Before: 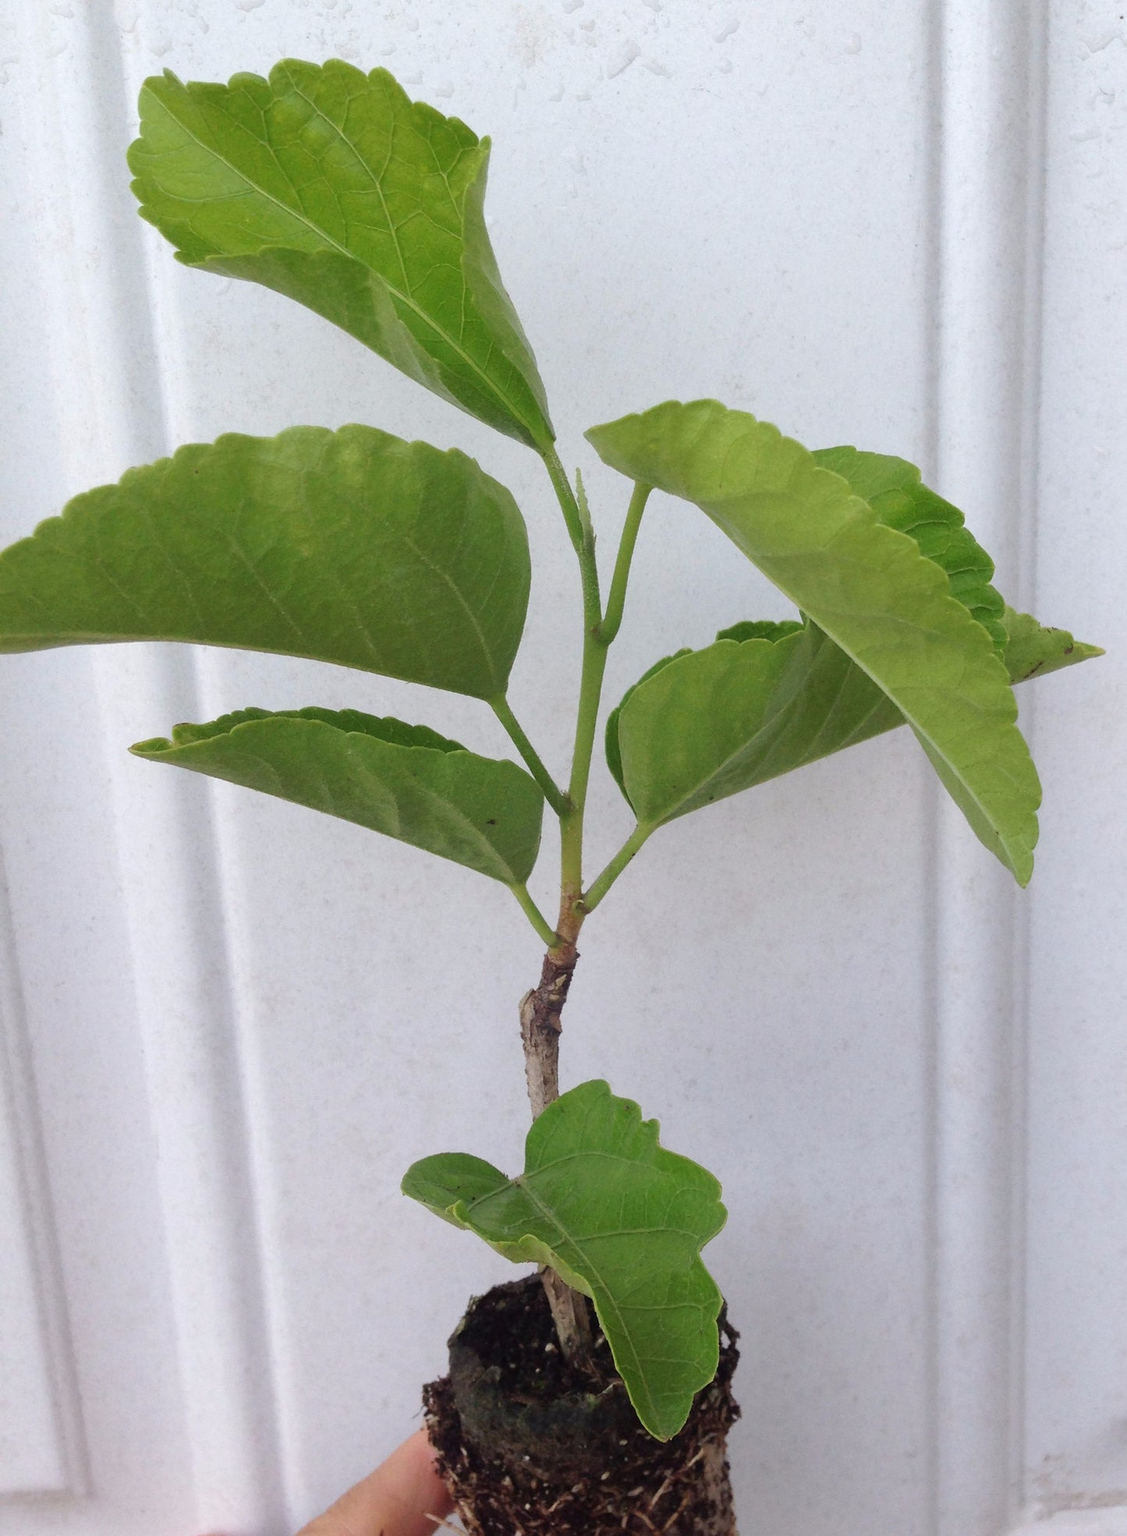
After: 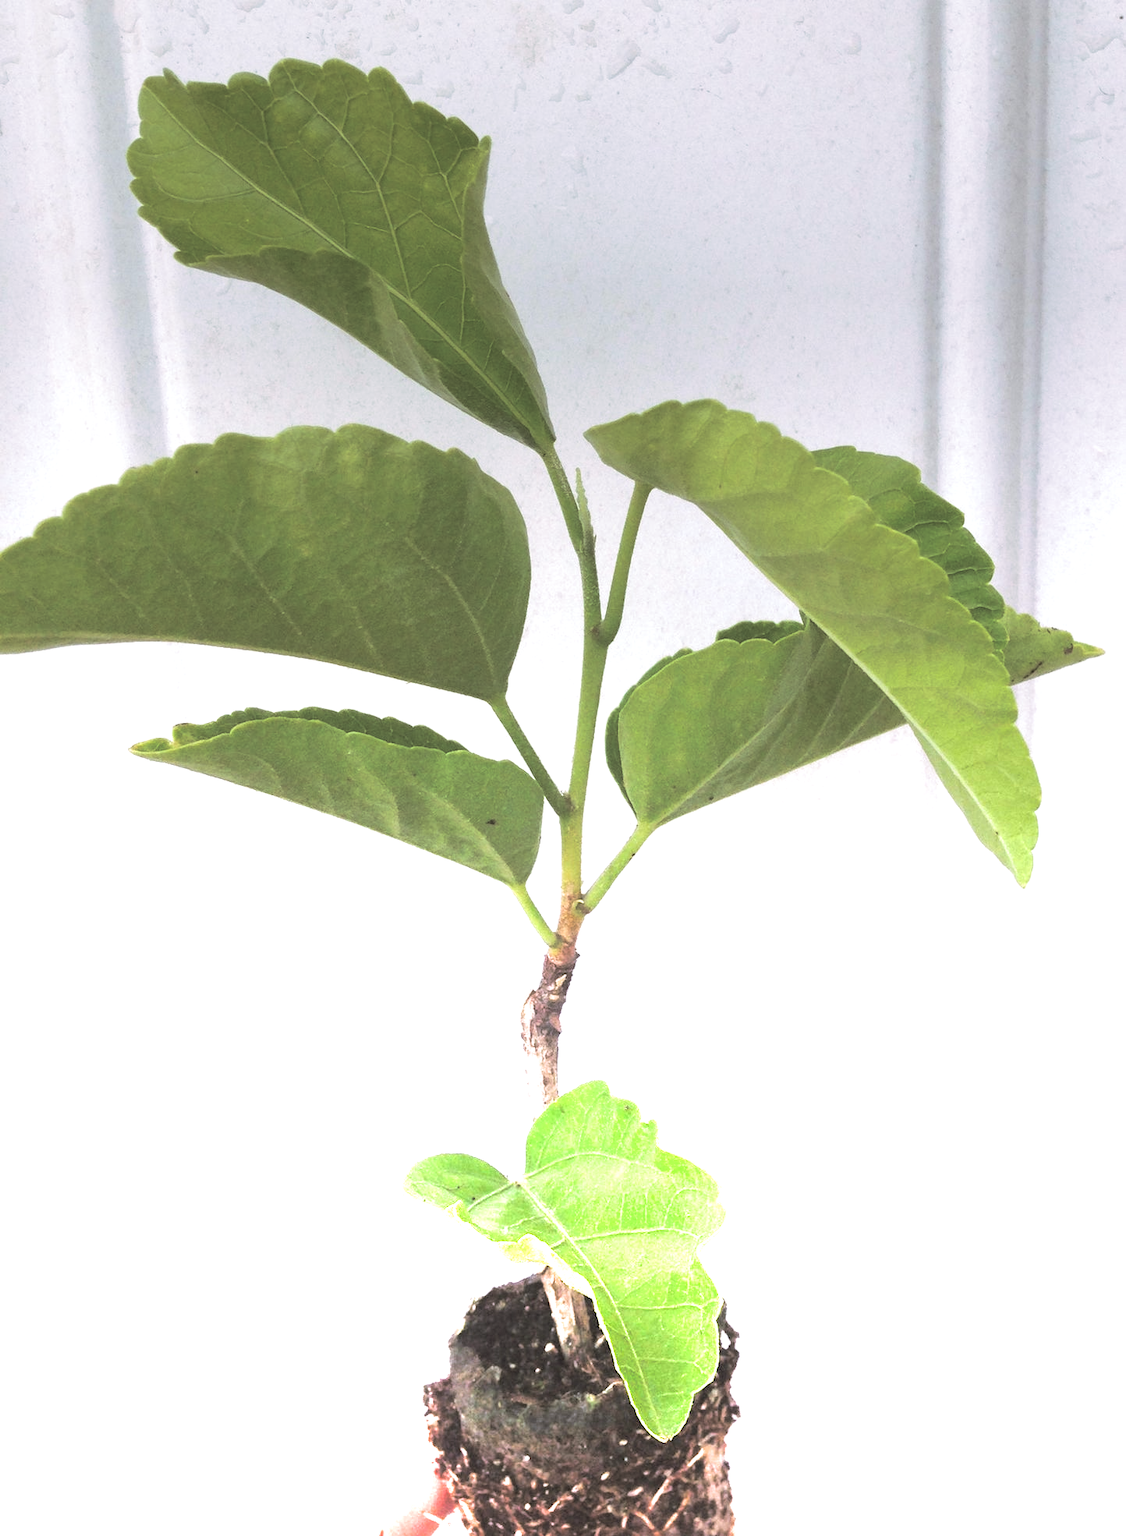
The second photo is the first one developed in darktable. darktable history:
graduated density: density -3.9 EV
split-toning: shadows › hue 46.8°, shadows › saturation 0.17, highlights › hue 316.8°, highlights › saturation 0.27, balance -51.82
tone equalizer: on, module defaults
